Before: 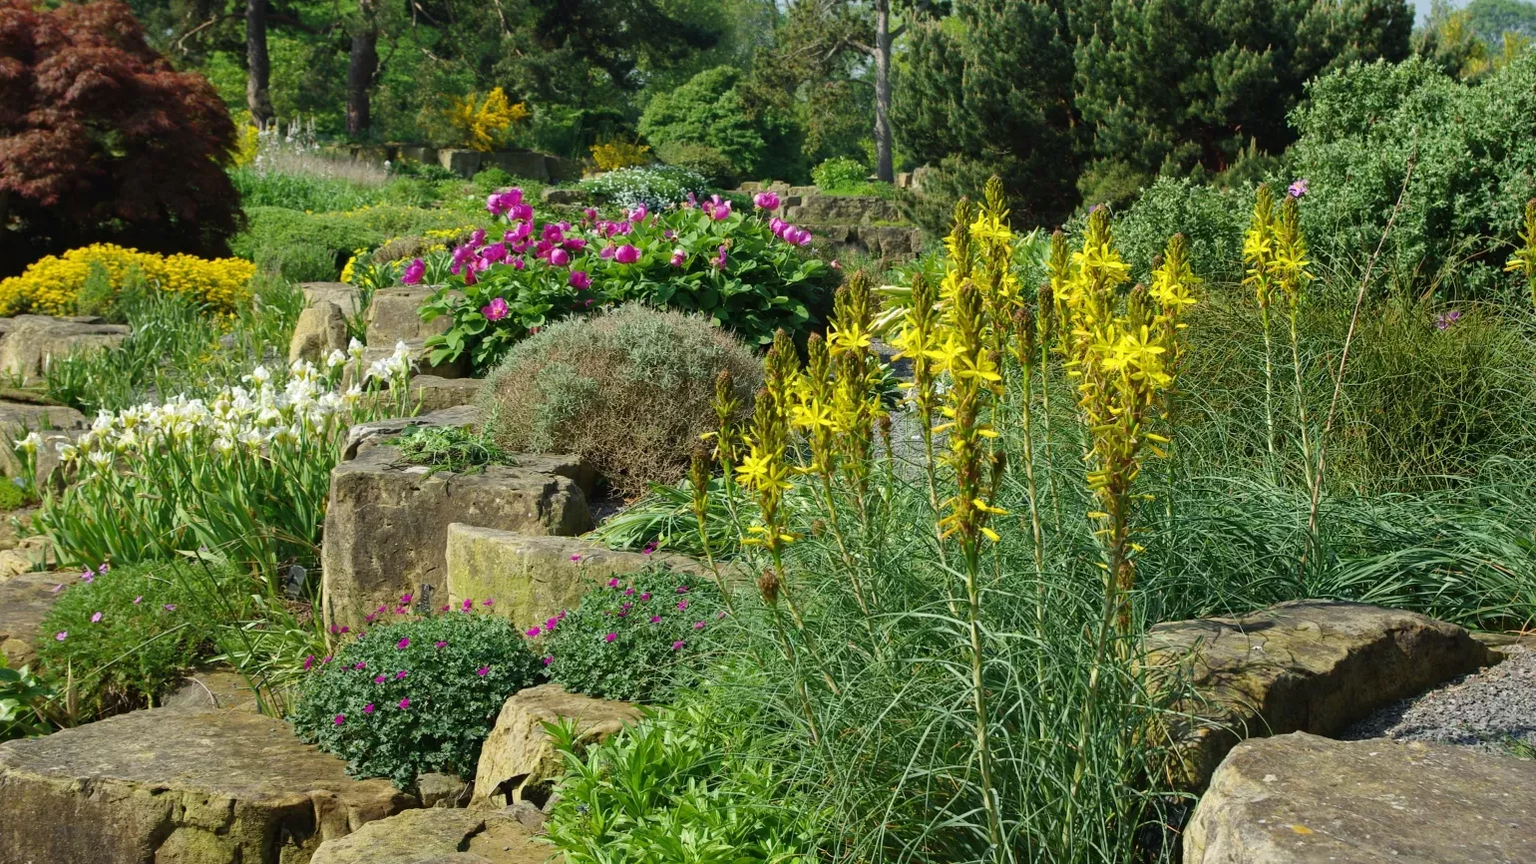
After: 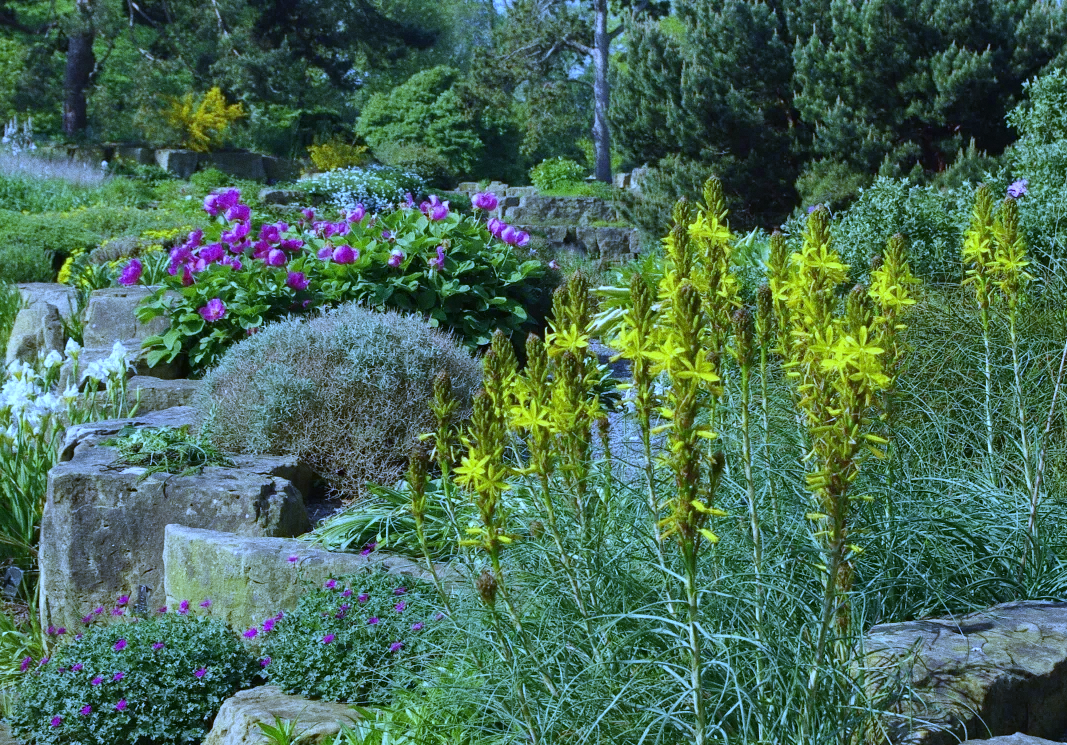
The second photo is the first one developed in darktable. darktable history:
crop: left 18.479%, right 12.2%, bottom 13.971%
grain: coarseness 0.09 ISO
shadows and highlights: radius 108.52, shadows 40.68, highlights -72.88, low approximation 0.01, soften with gaussian
white balance: red 0.766, blue 1.537
